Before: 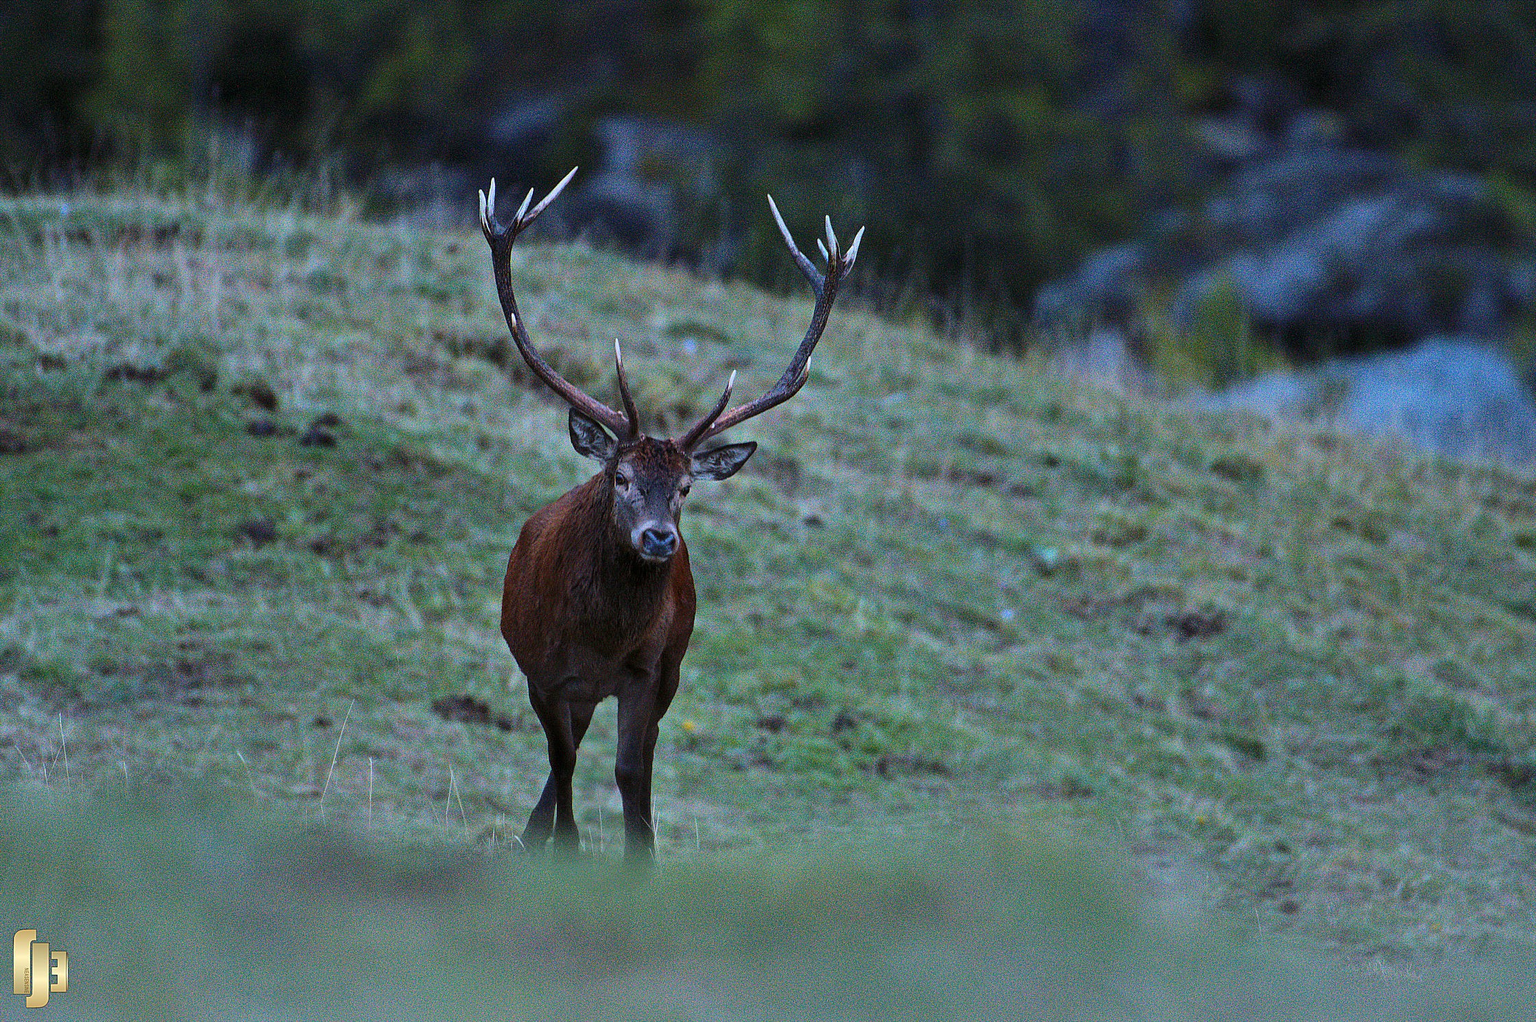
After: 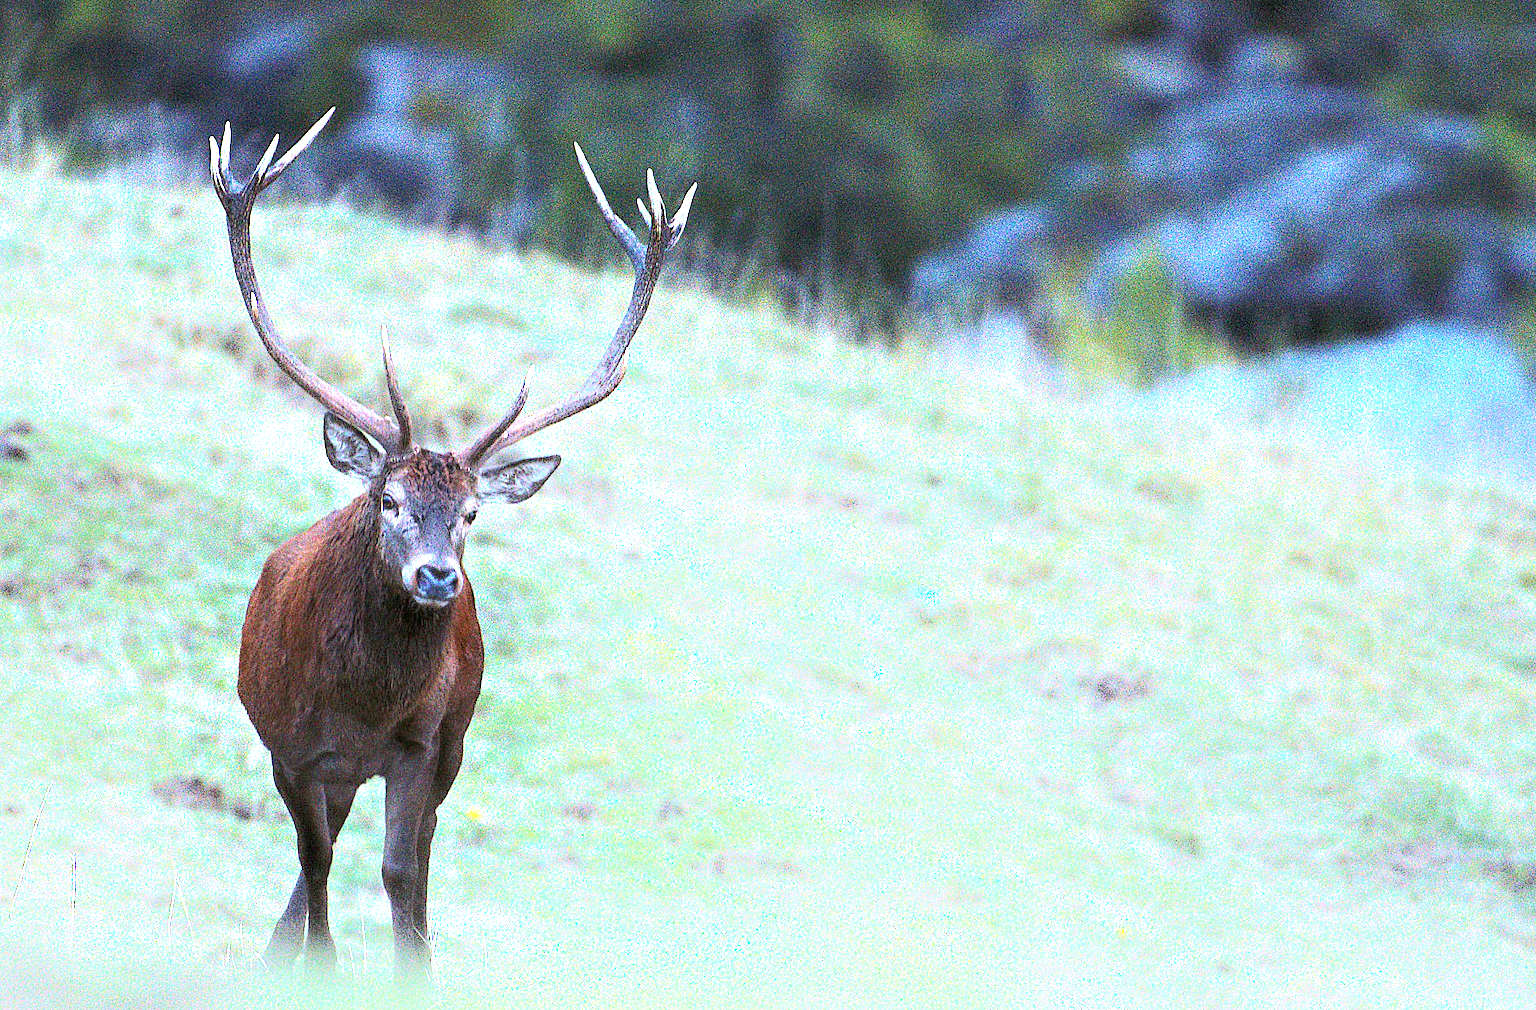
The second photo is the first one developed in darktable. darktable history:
shadows and highlights: highlights 70.08, highlights color adjustment 48.97%, soften with gaussian
exposure: exposure 1.994 EV, compensate exposure bias true, compensate highlight preservation false
crop and rotate: left 20.4%, top 8.06%, right 0.379%, bottom 13.627%
